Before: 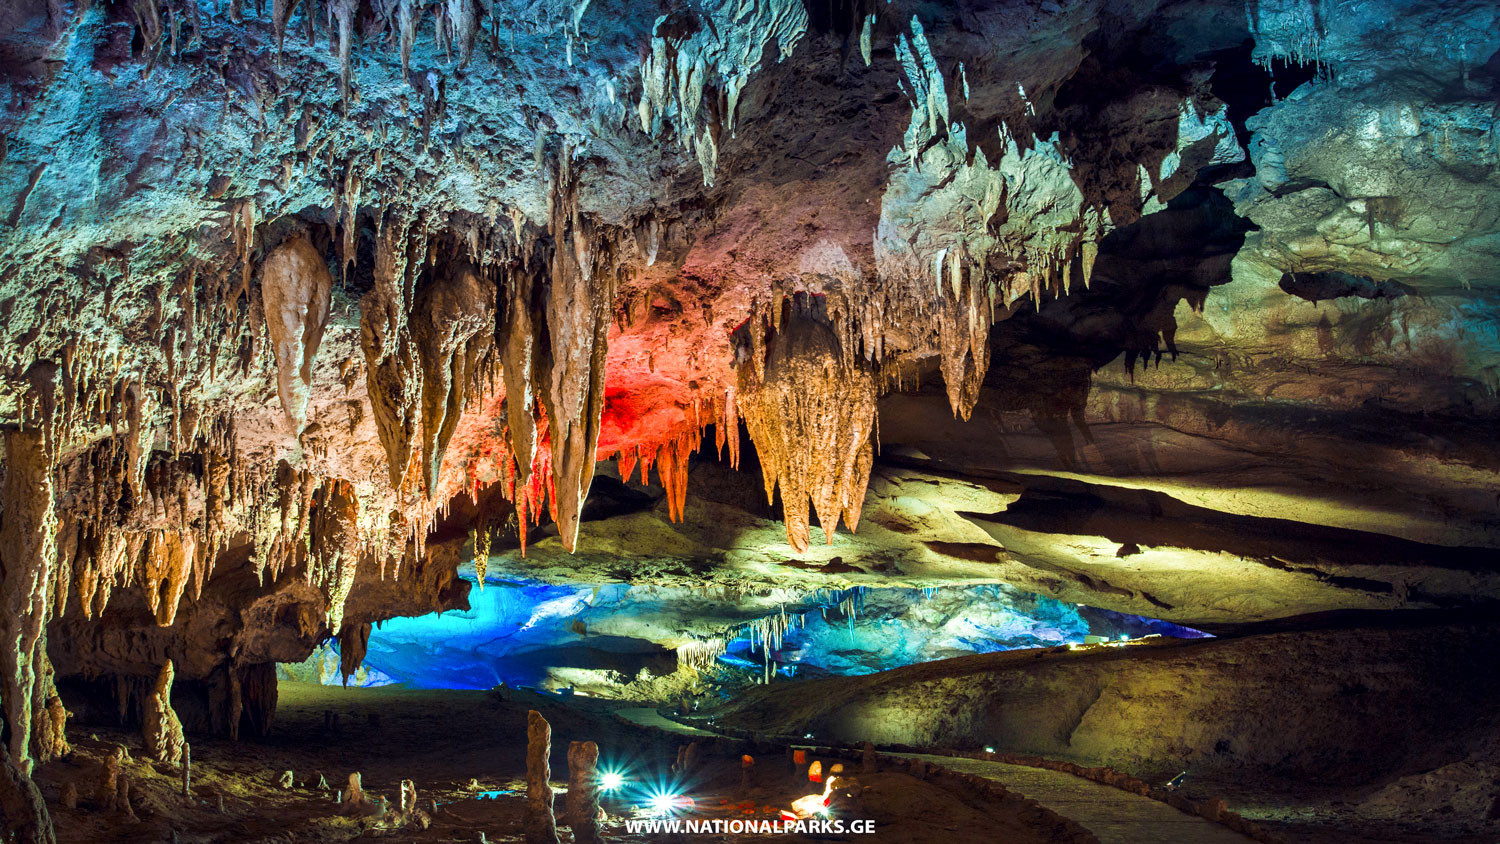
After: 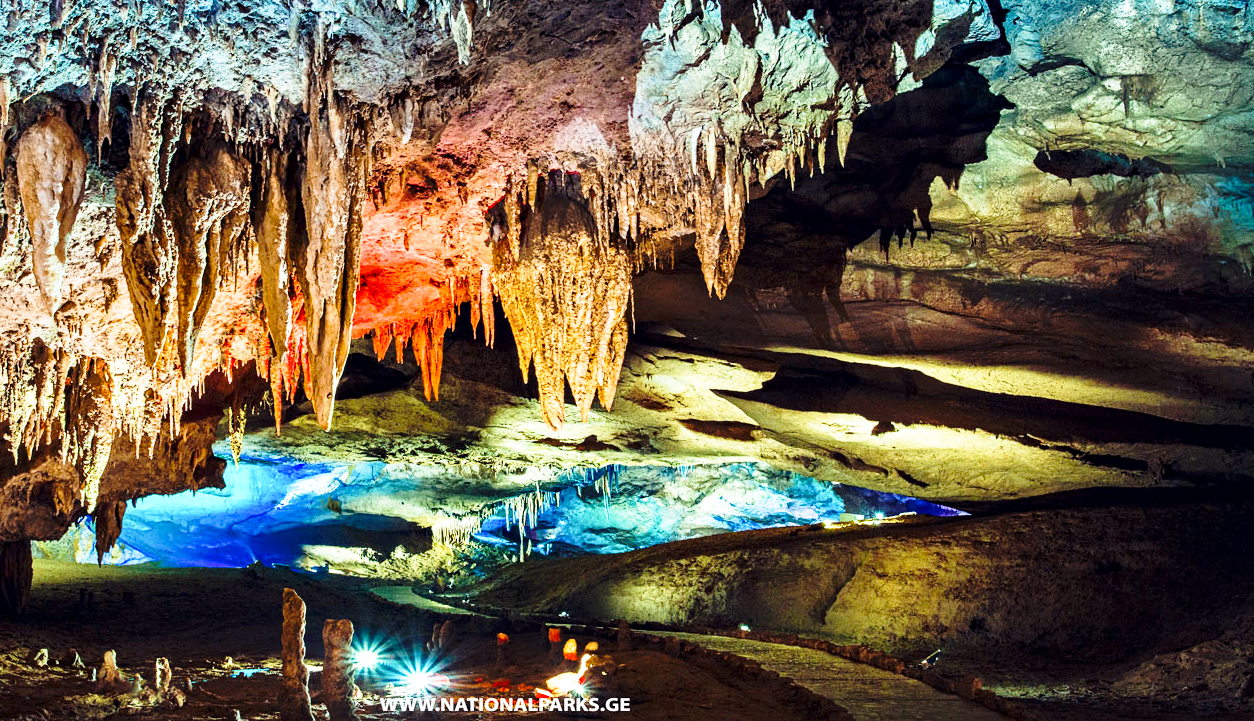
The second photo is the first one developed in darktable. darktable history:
crop: left 16.387%, top 14.503%
contrast equalizer: octaves 7, y [[0.502, 0.505, 0.512, 0.529, 0.564, 0.588], [0.5 ×6], [0.502, 0.505, 0.512, 0.529, 0.564, 0.588], [0, 0.001, 0.001, 0.004, 0.008, 0.011], [0, 0.001, 0.001, 0.004, 0.008, 0.011]]
base curve: curves: ch0 [(0, 0) (0.028, 0.03) (0.121, 0.232) (0.46, 0.748) (0.859, 0.968) (1, 1)], preserve colors none
